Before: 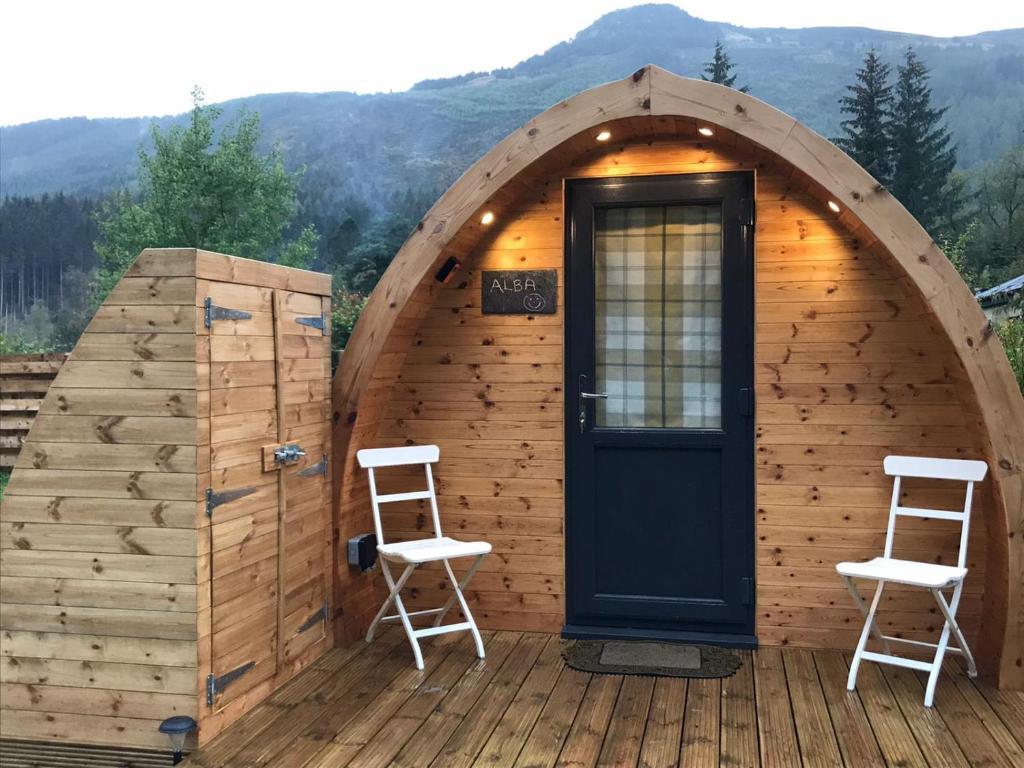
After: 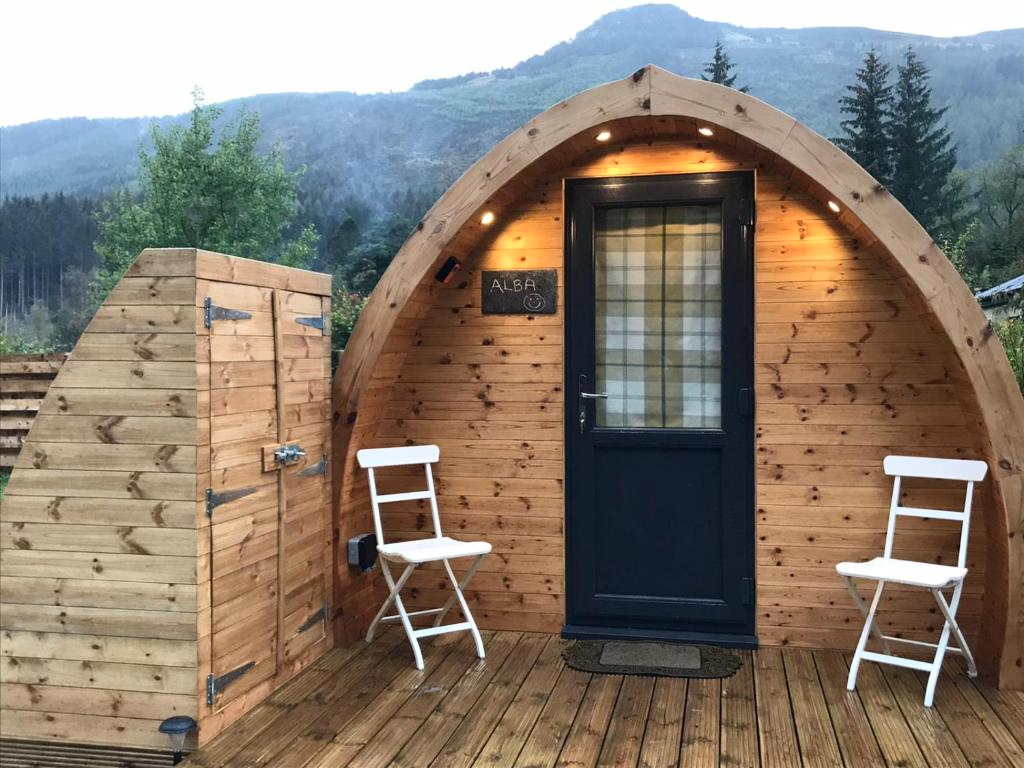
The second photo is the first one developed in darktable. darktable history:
contrast brightness saturation: contrast 0.148, brightness 0.049
